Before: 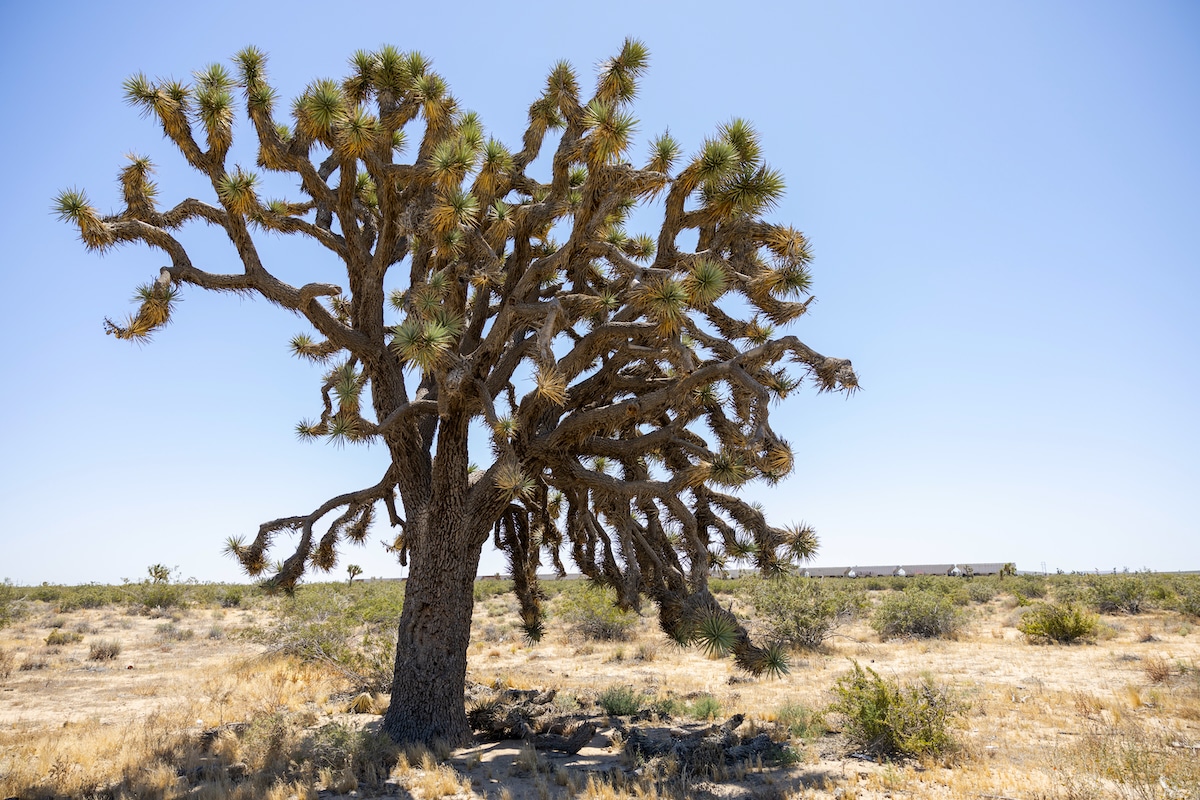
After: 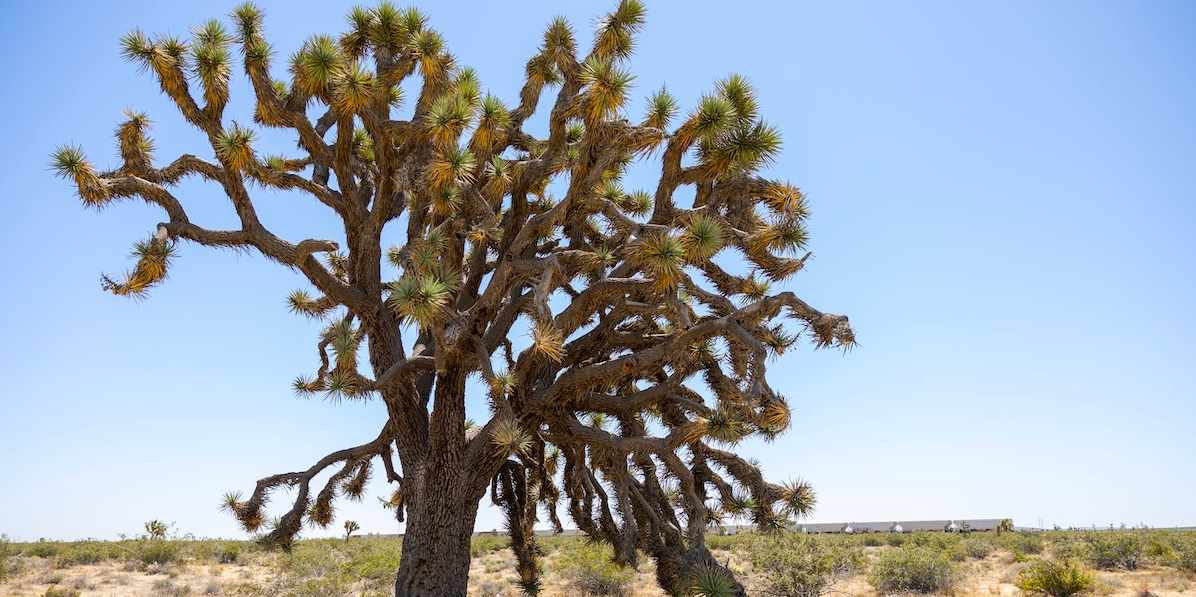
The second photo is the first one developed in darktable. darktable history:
crop: left 0.27%, top 5.507%, bottom 19.854%
